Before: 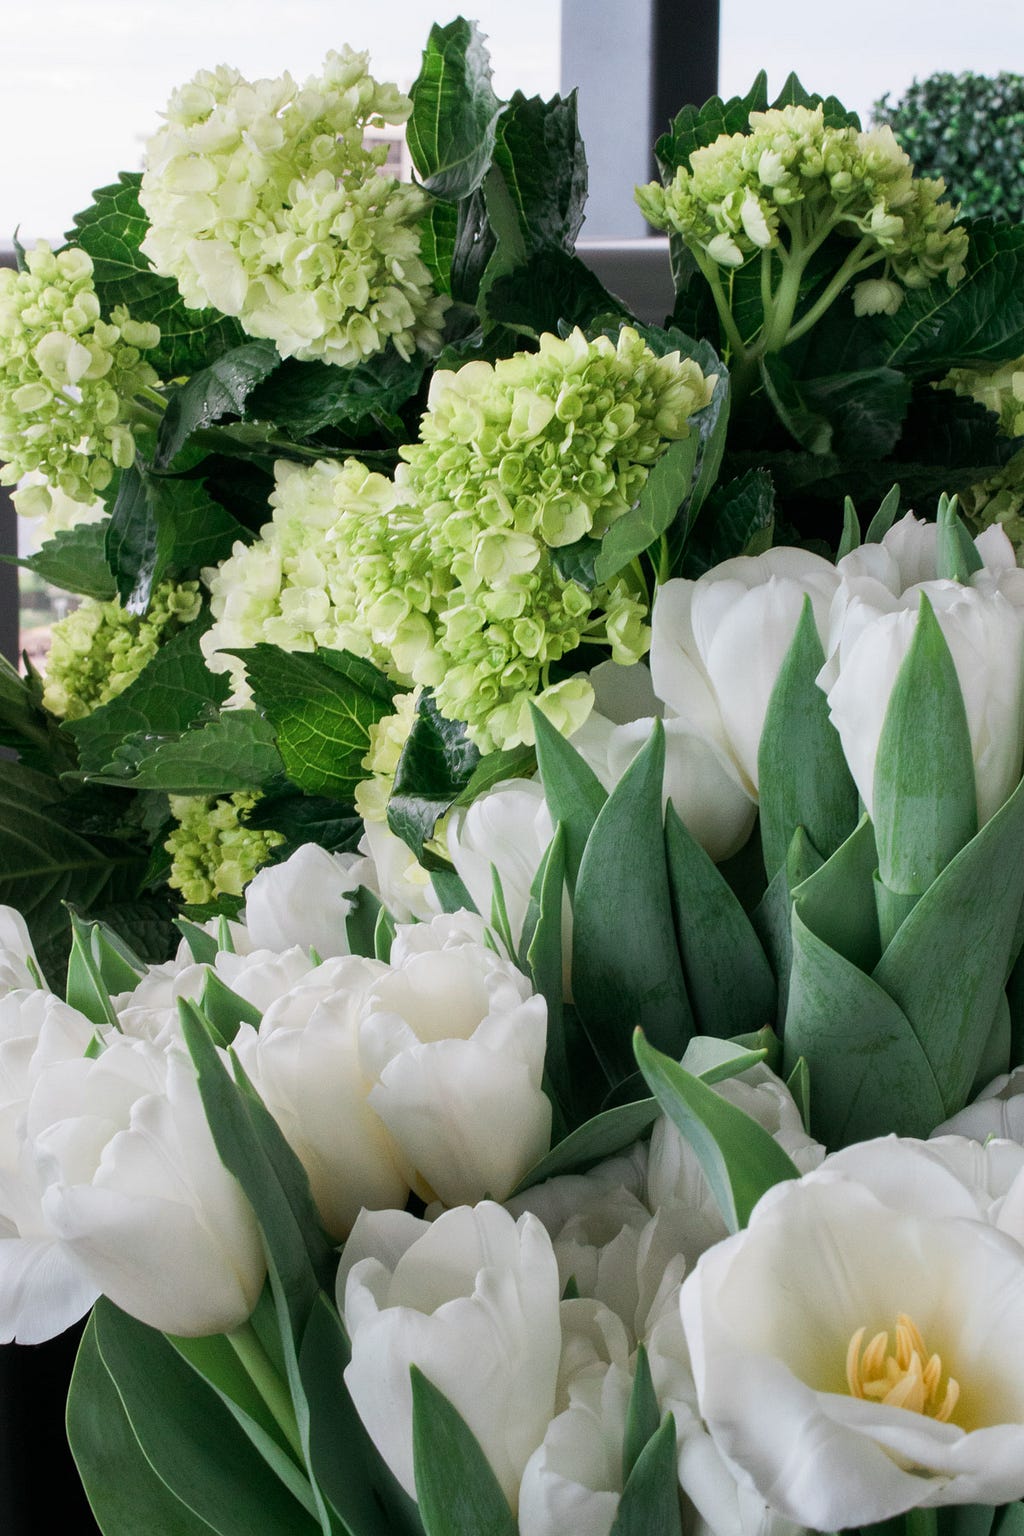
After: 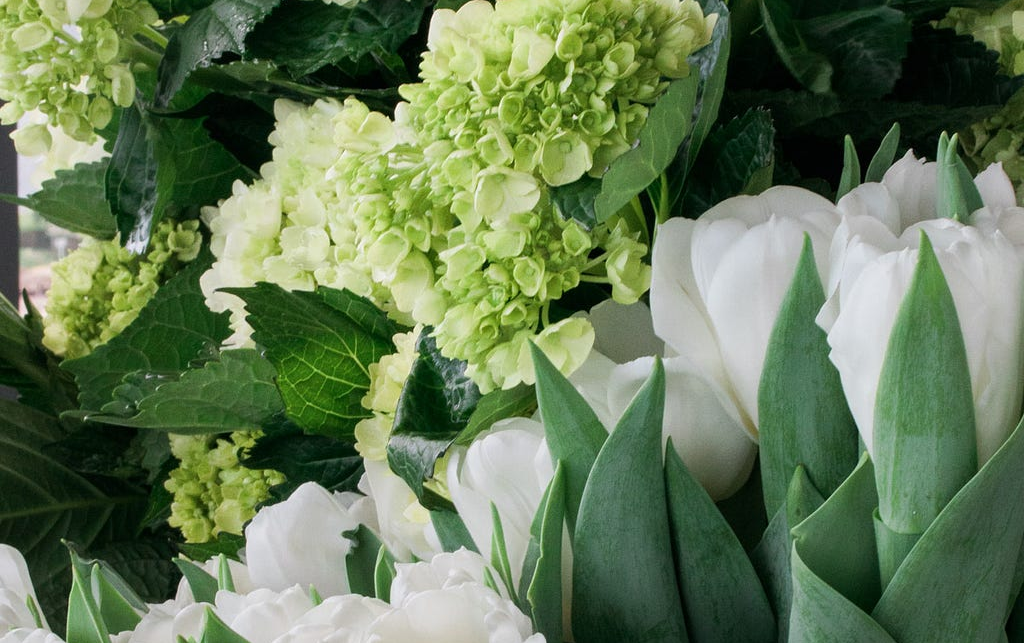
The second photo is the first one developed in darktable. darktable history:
crop and rotate: top 23.511%, bottom 34.625%
